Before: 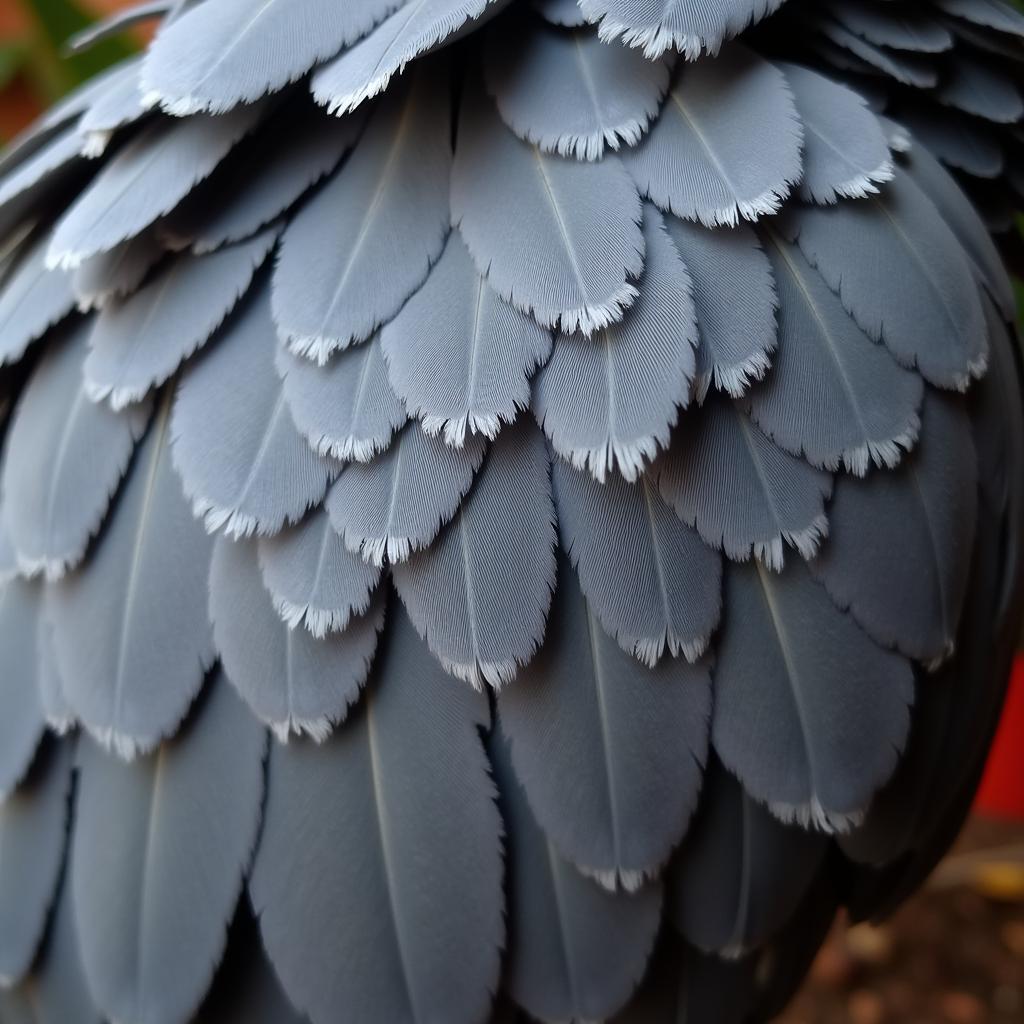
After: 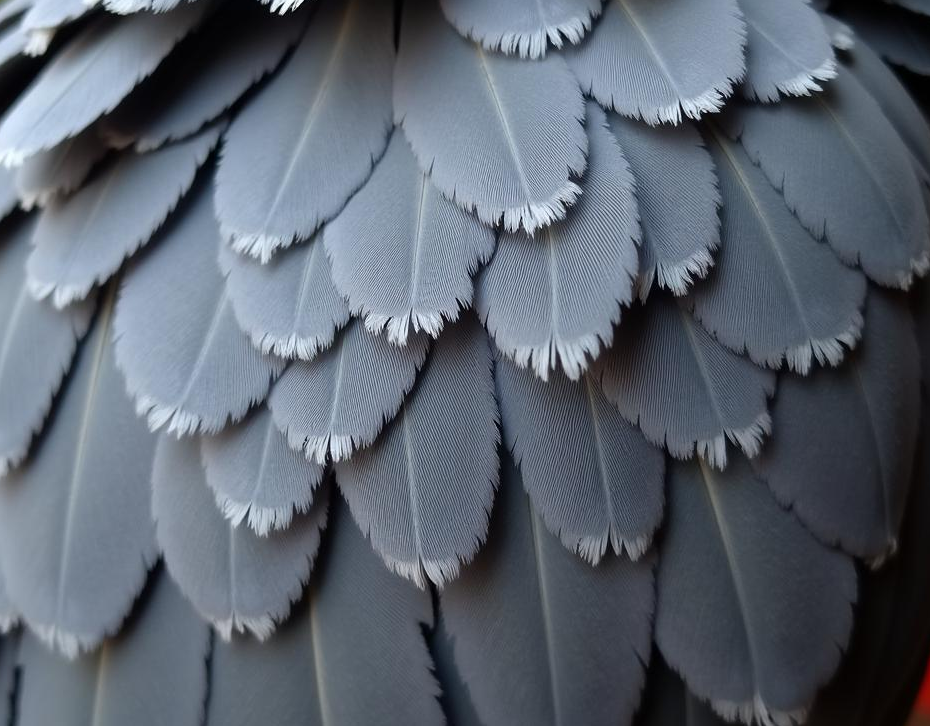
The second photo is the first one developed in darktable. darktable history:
crop: left 5.586%, top 10.013%, right 3.497%, bottom 19.014%
